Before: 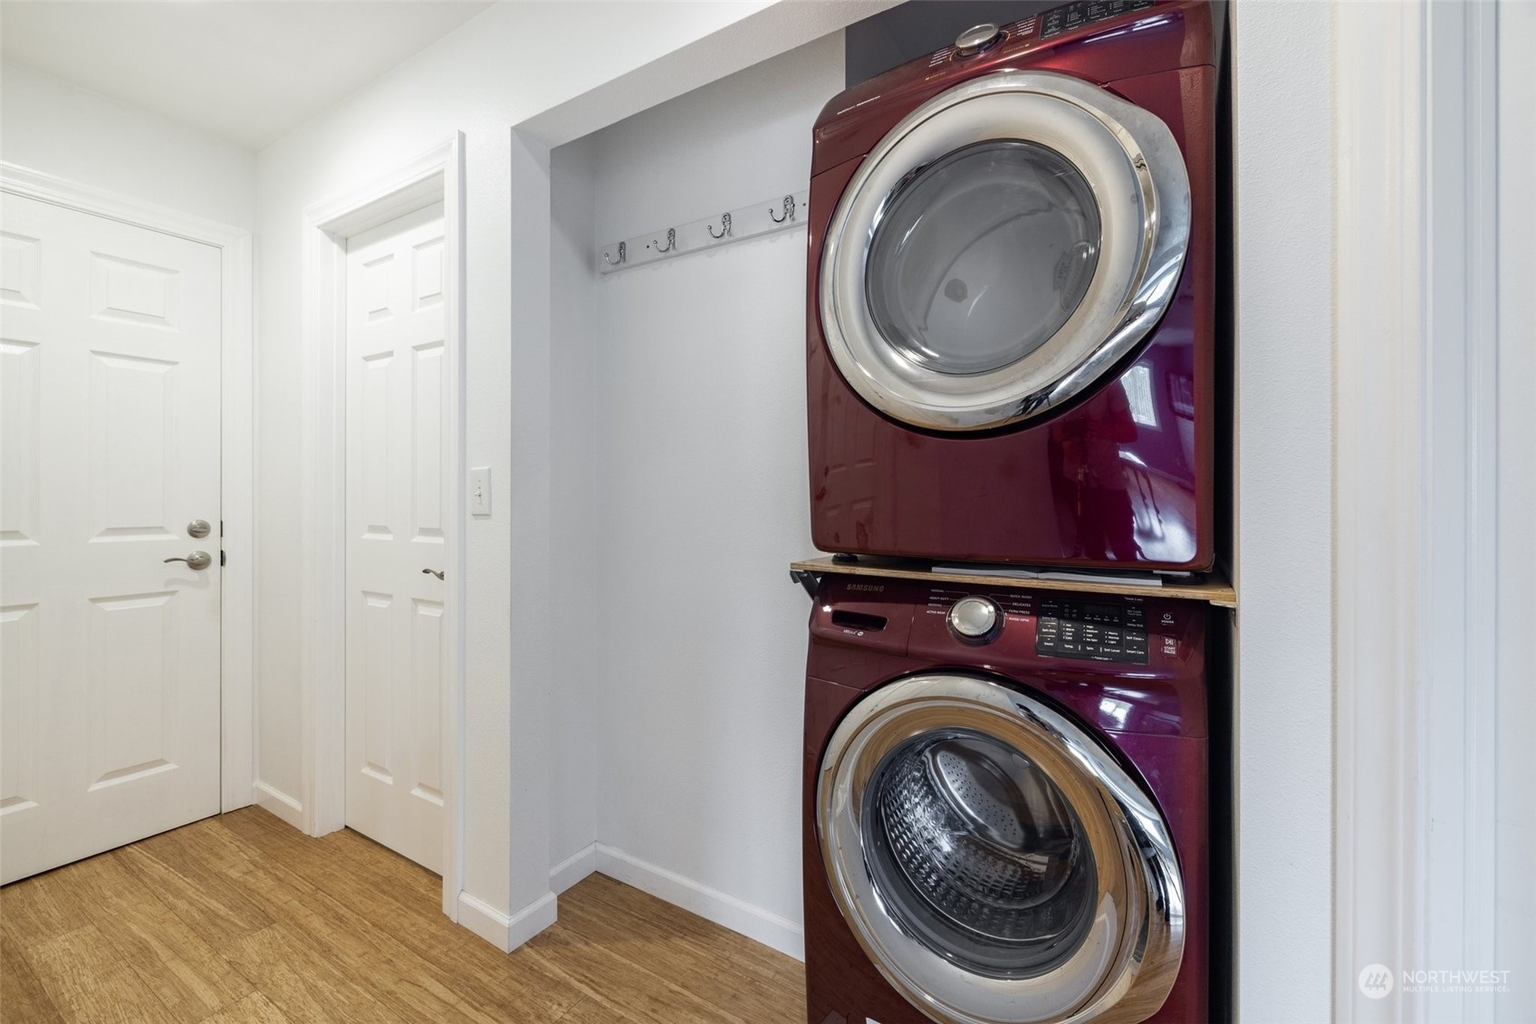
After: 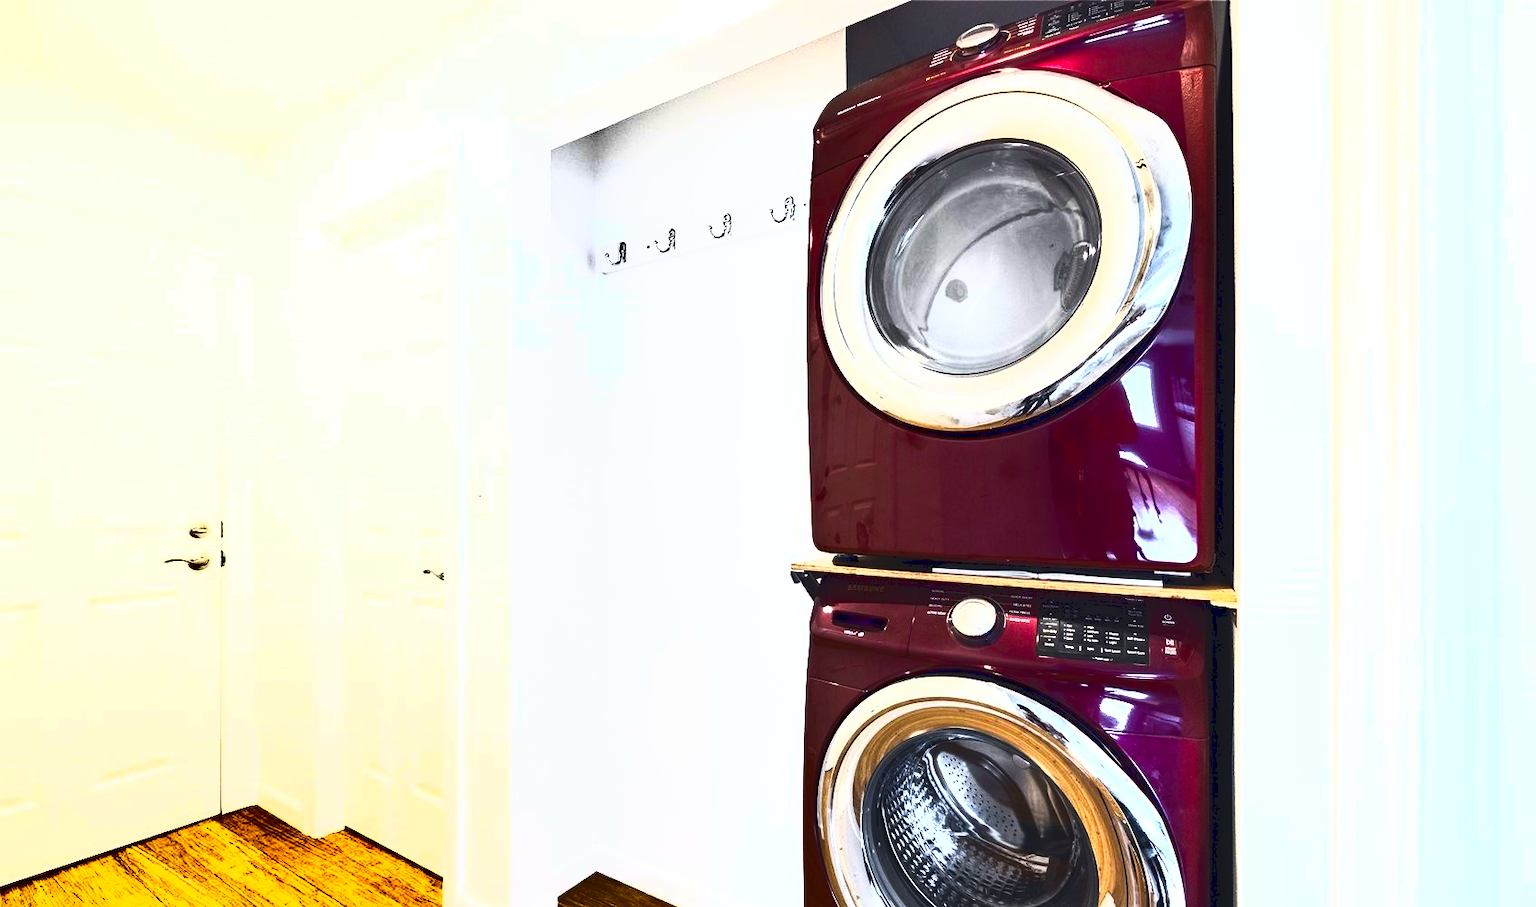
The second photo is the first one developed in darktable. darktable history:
tone curve: curves: ch0 [(0, 0) (0.003, 0.082) (0.011, 0.082) (0.025, 0.088) (0.044, 0.088) (0.069, 0.093) (0.1, 0.101) (0.136, 0.109) (0.177, 0.129) (0.224, 0.155) (0.277, 0.214) (0.335, 0.289) (0.399, 0.378) (0.468, 0.476) (0.543, 0.589) (0.623, 0.713) (0.709, 0.826) (0.801, 0.908) (0.898, 0.98) (1, 1)], color space Lab, linked channels, preserve colors none
contrast brightness saturation: contrast 0.981, brightness 0.986, saturation 0.99
shadows and highlights: radius 100.38, shadows 50.69, highlights -65.1, soften with gaussian
exposure: black level correction 0.002, compensate highlight preservation false
crop and rotate: top 0%, bottom 11.473%
